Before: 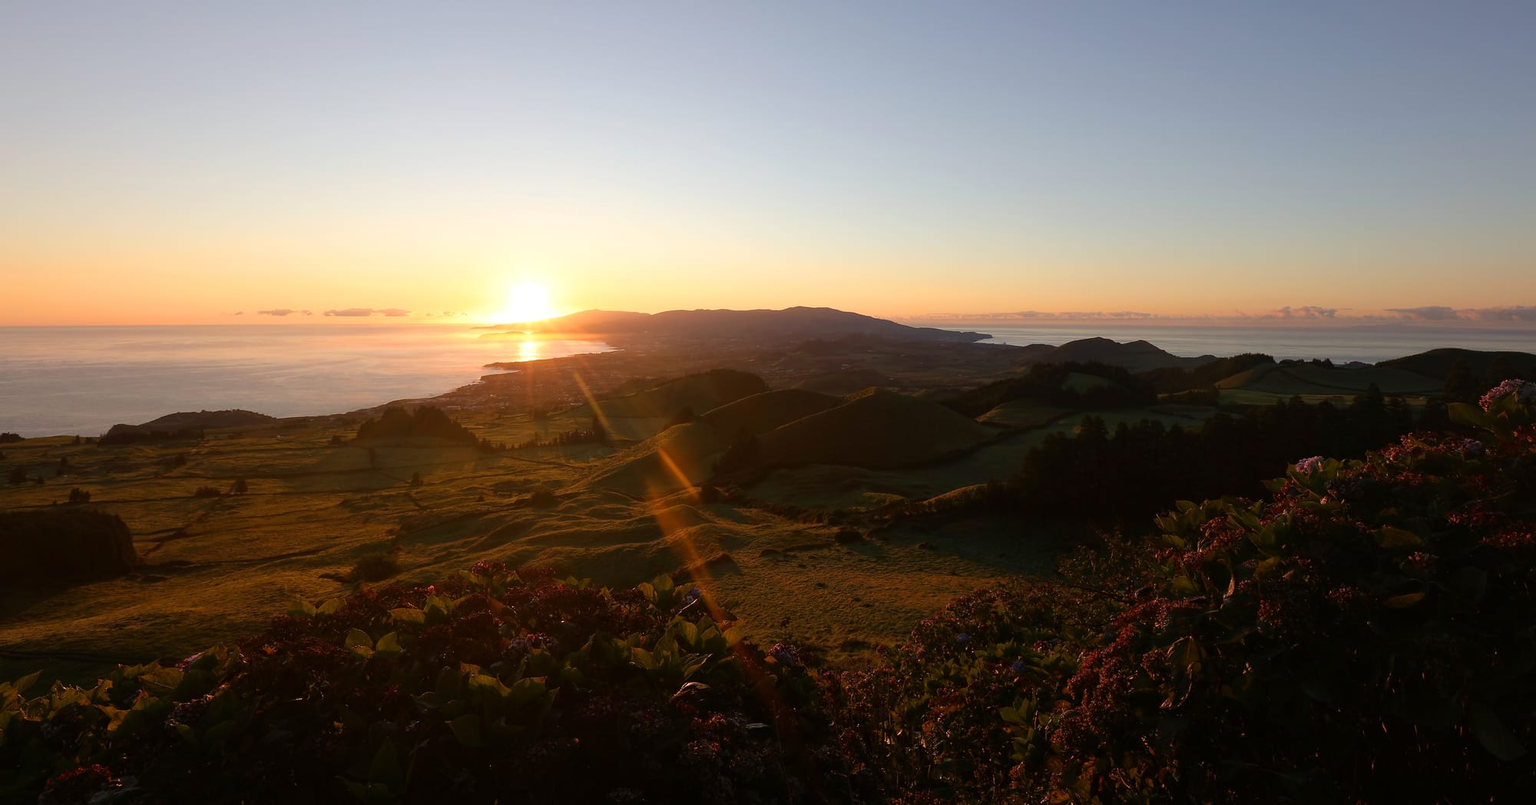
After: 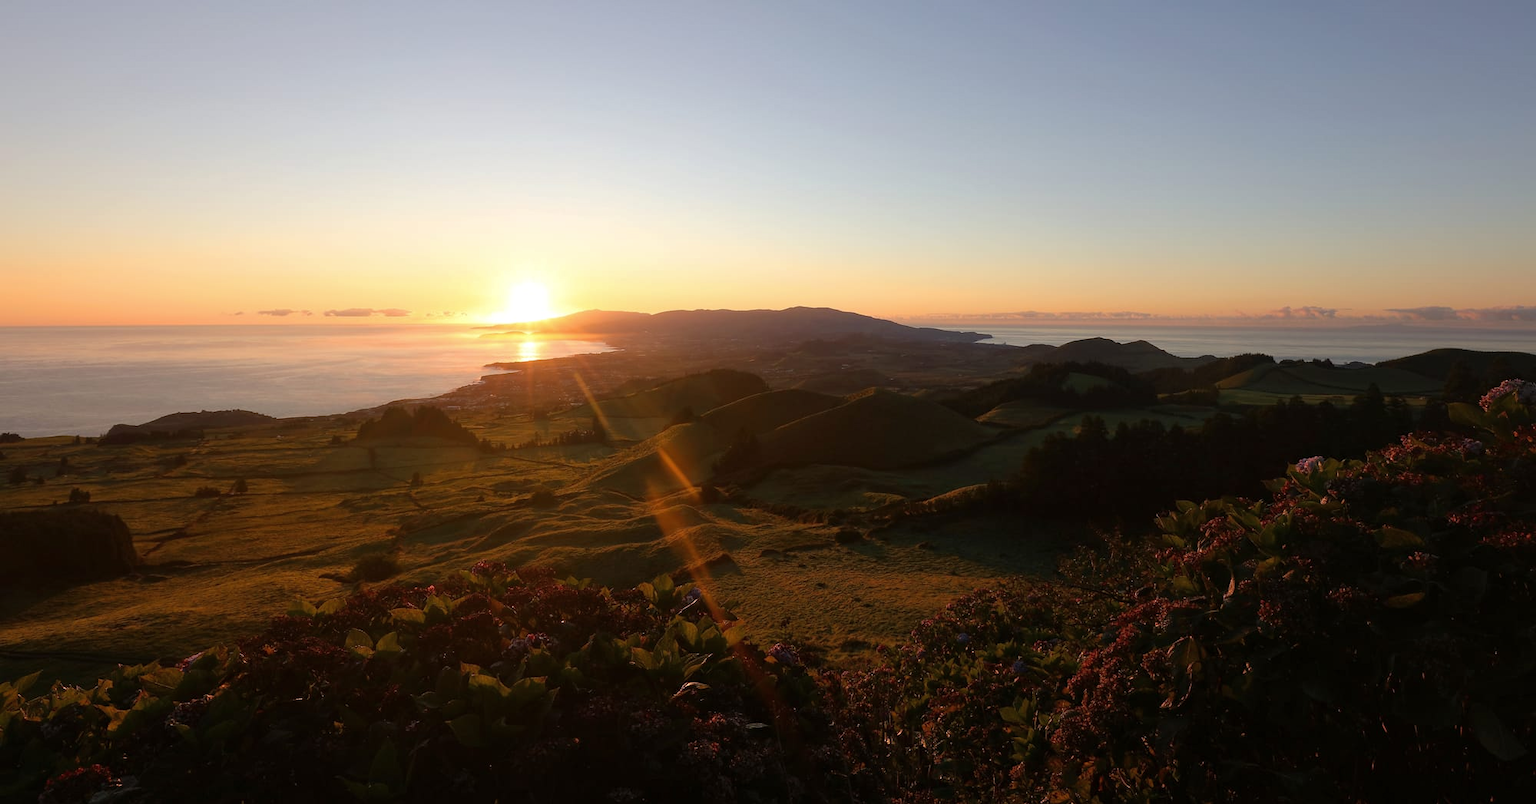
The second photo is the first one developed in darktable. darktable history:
shadows and highlights: radius 125.56, shadows 21.16, highlights -22.86, low approximation 0.01
color calibration: illuminant same as pipeline (D50), adaptation XYZ, x 0.345, y 0.358, temperature 5014.98 K
